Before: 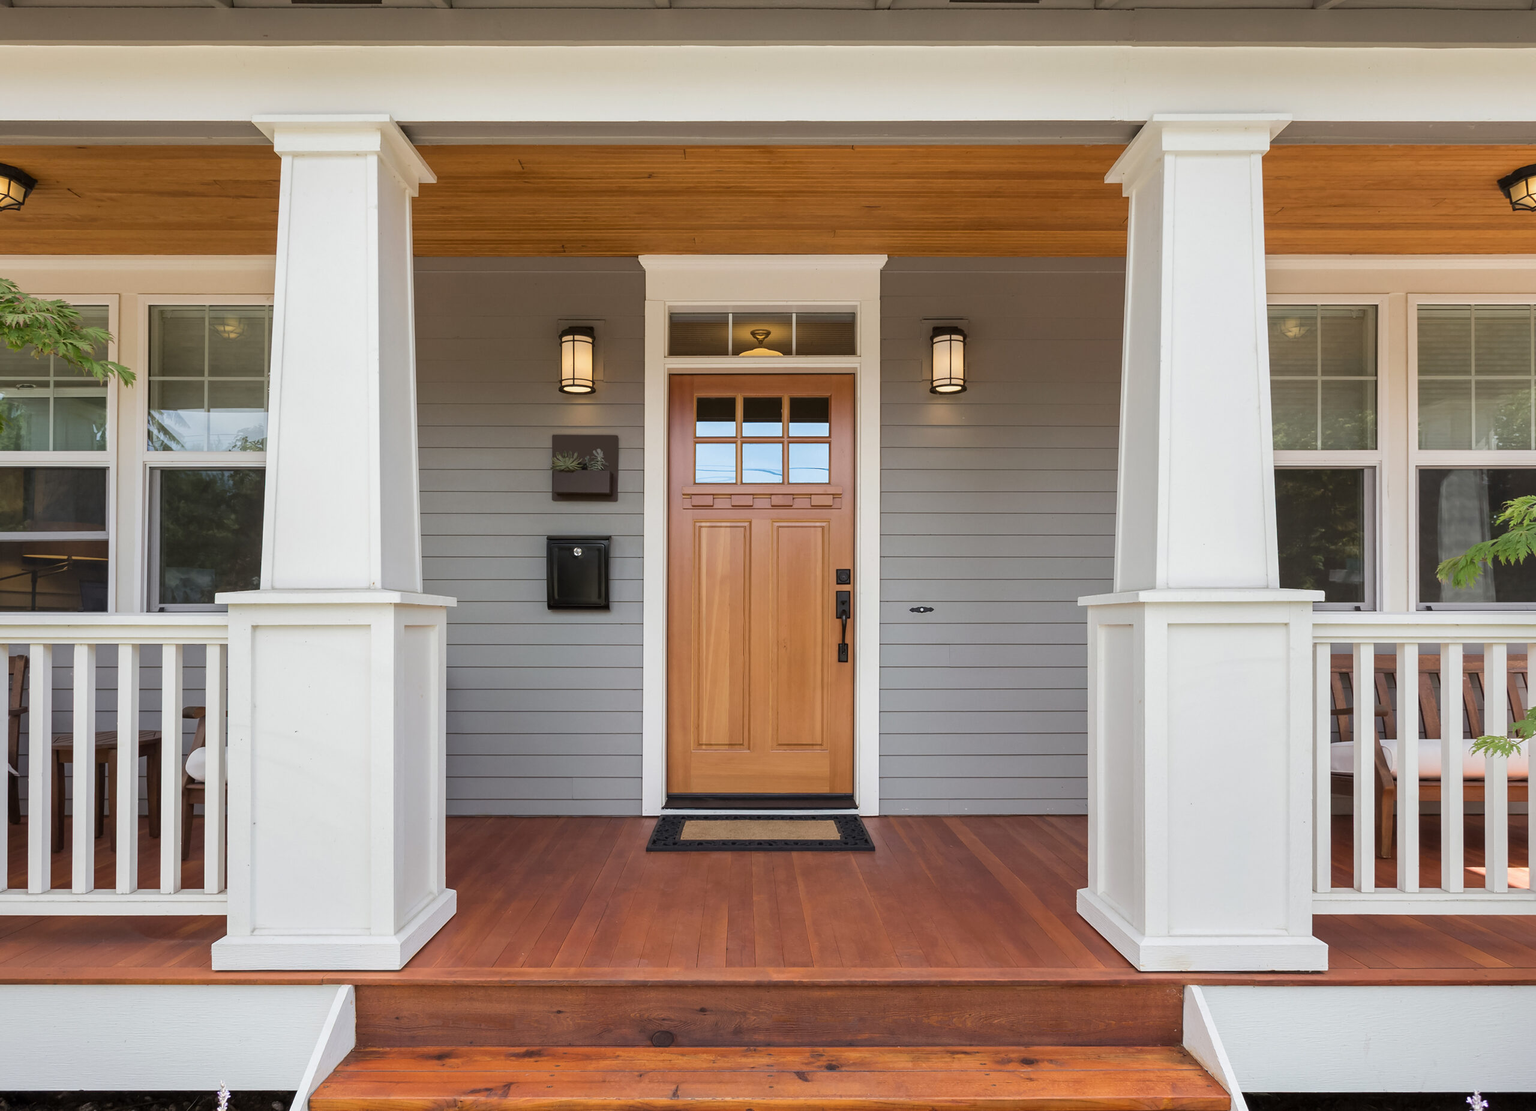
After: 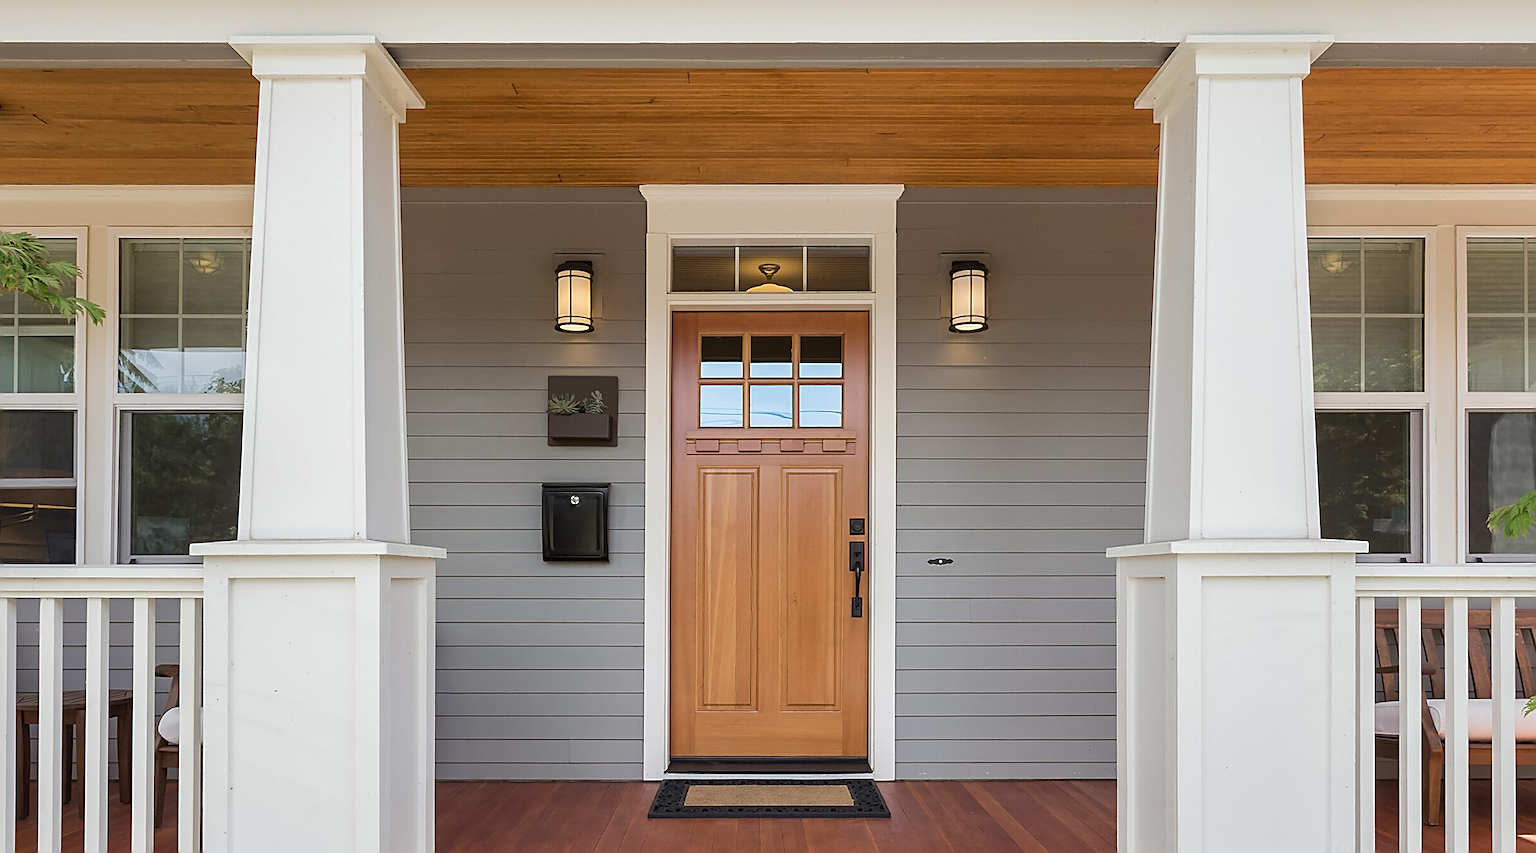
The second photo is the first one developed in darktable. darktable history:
sharpen: amount 0.909
crop: left 2.386%, top 7.3%, right 3.445%, bottom 20.343%
